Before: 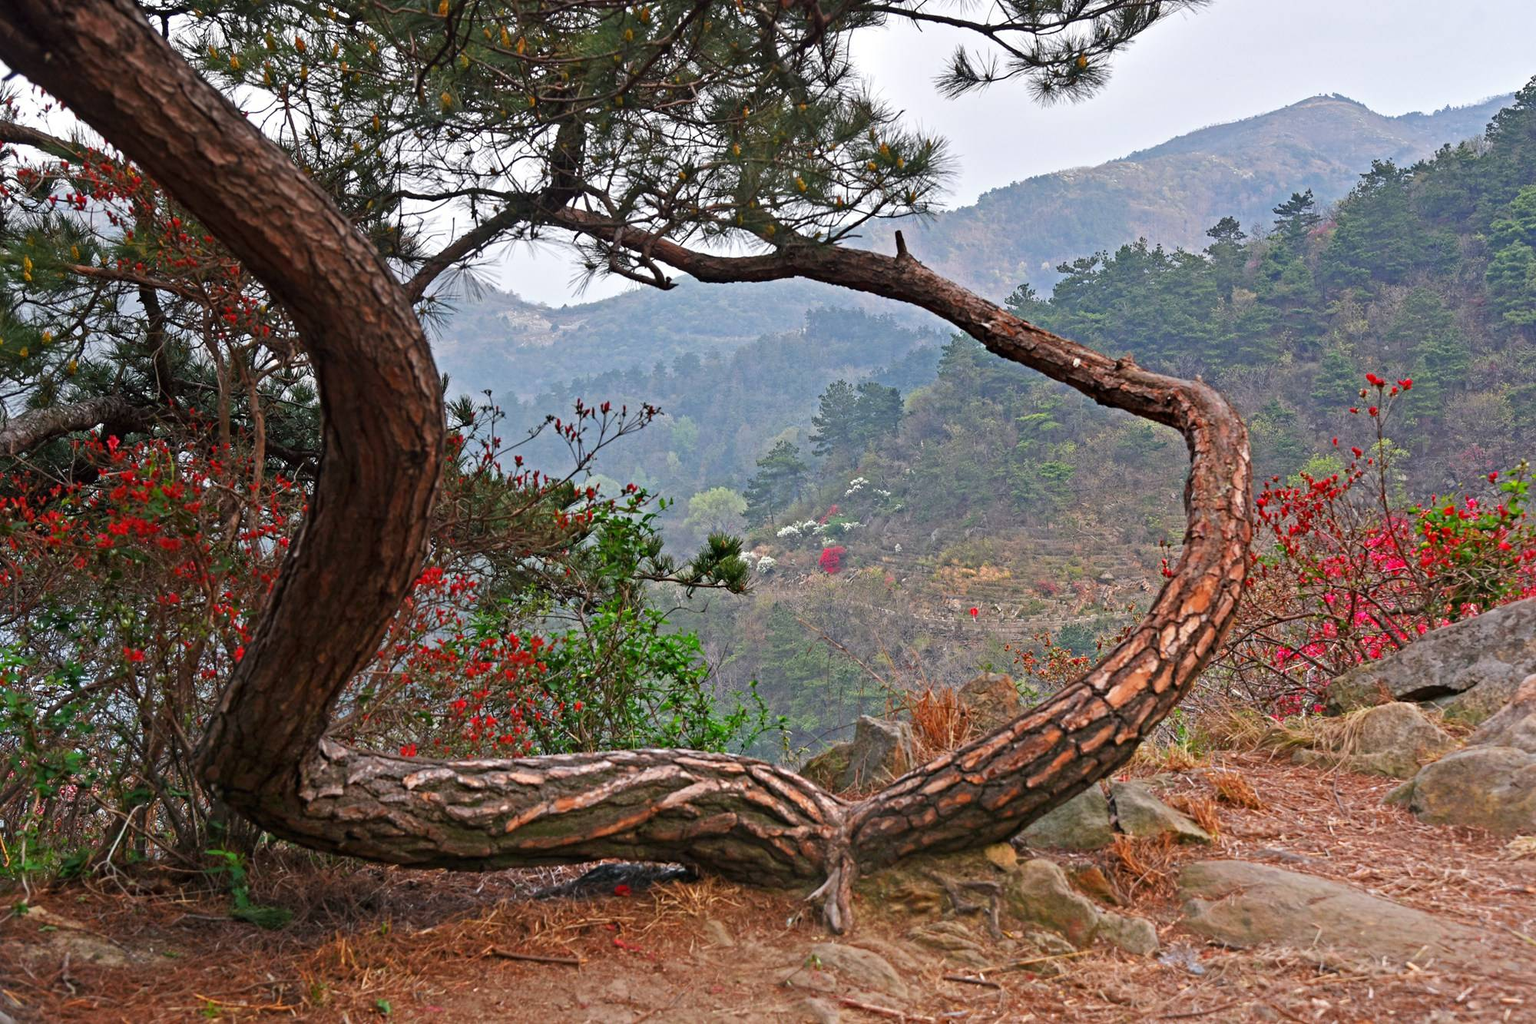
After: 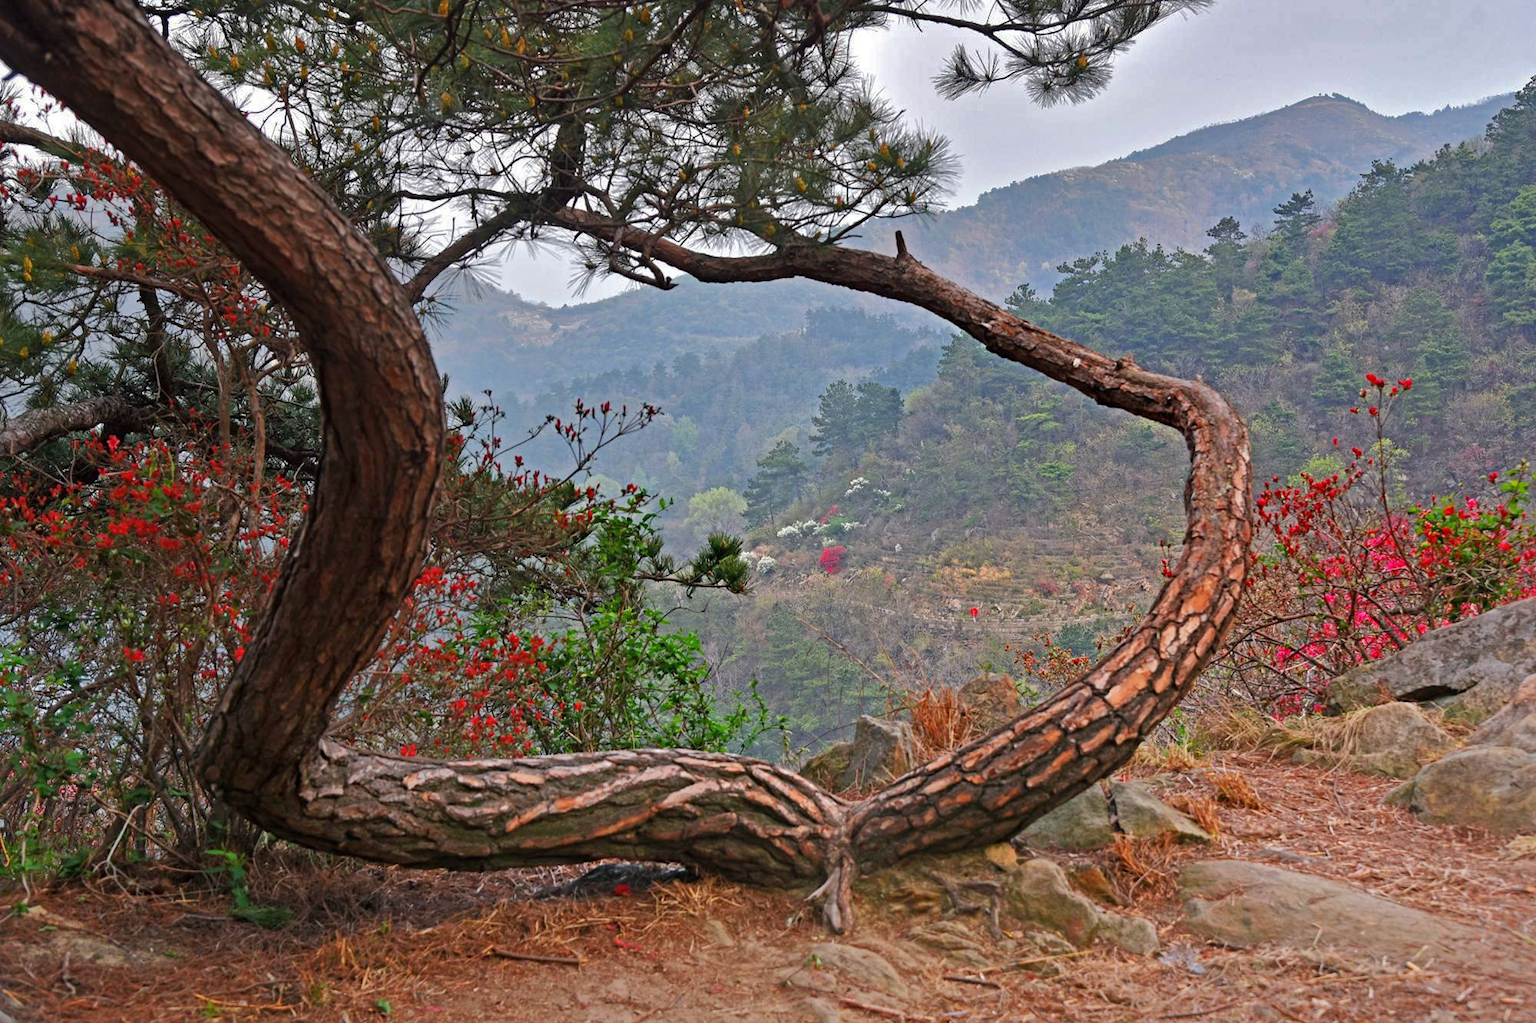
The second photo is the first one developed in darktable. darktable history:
shadows and highlights: shadows 25.27, highlights -70.11
